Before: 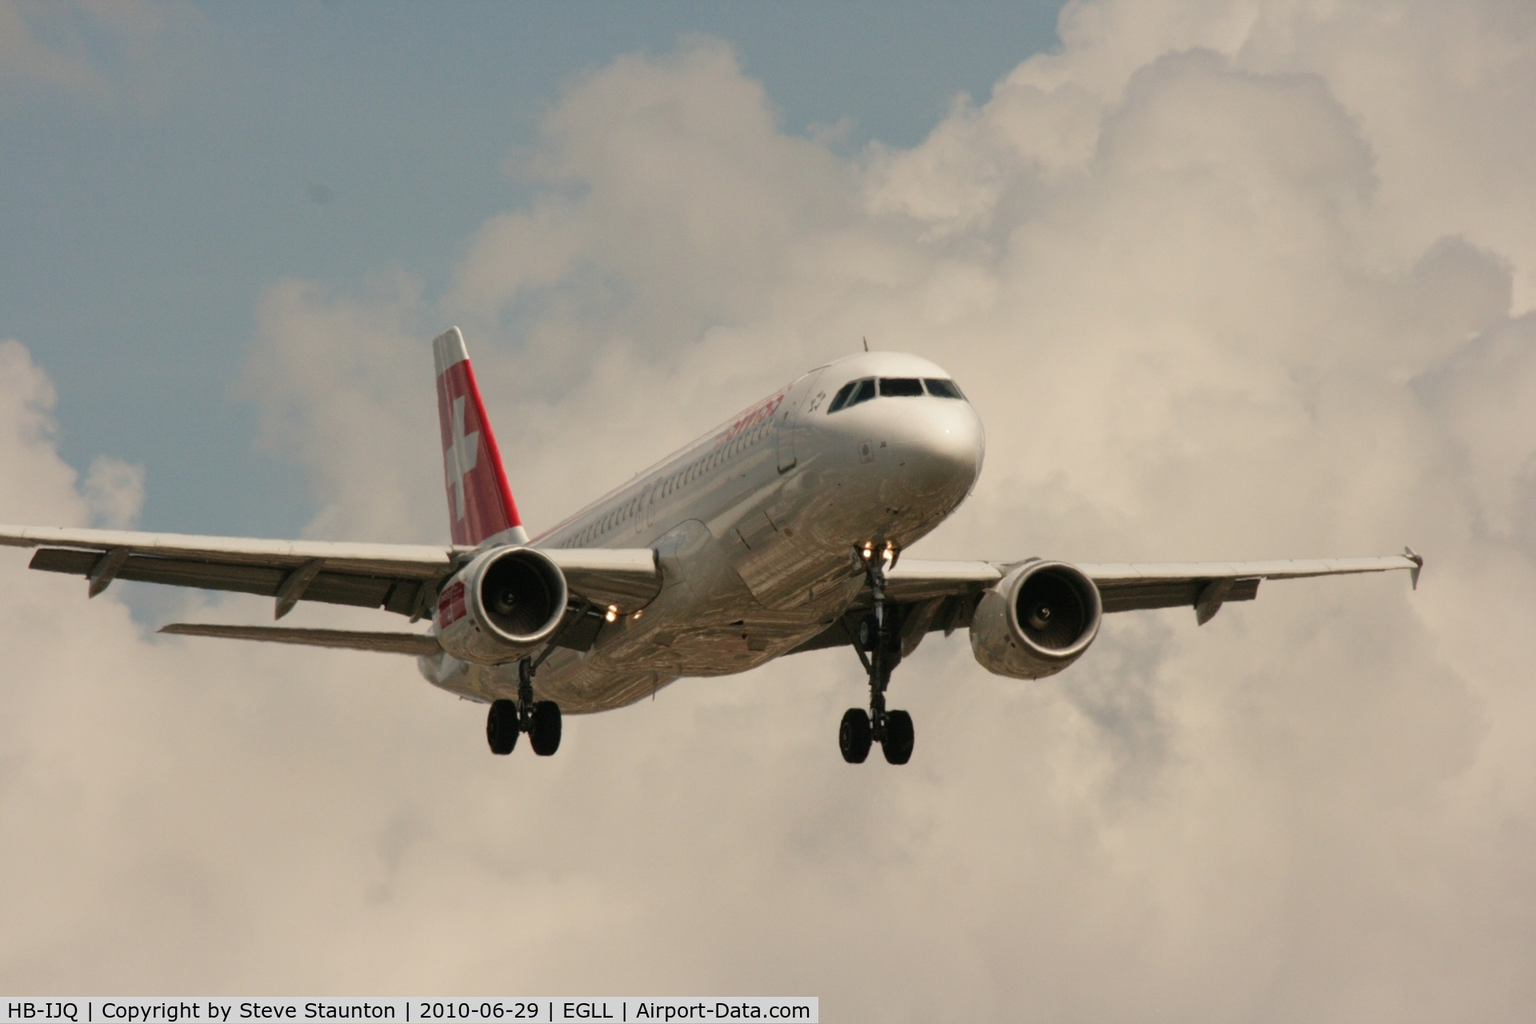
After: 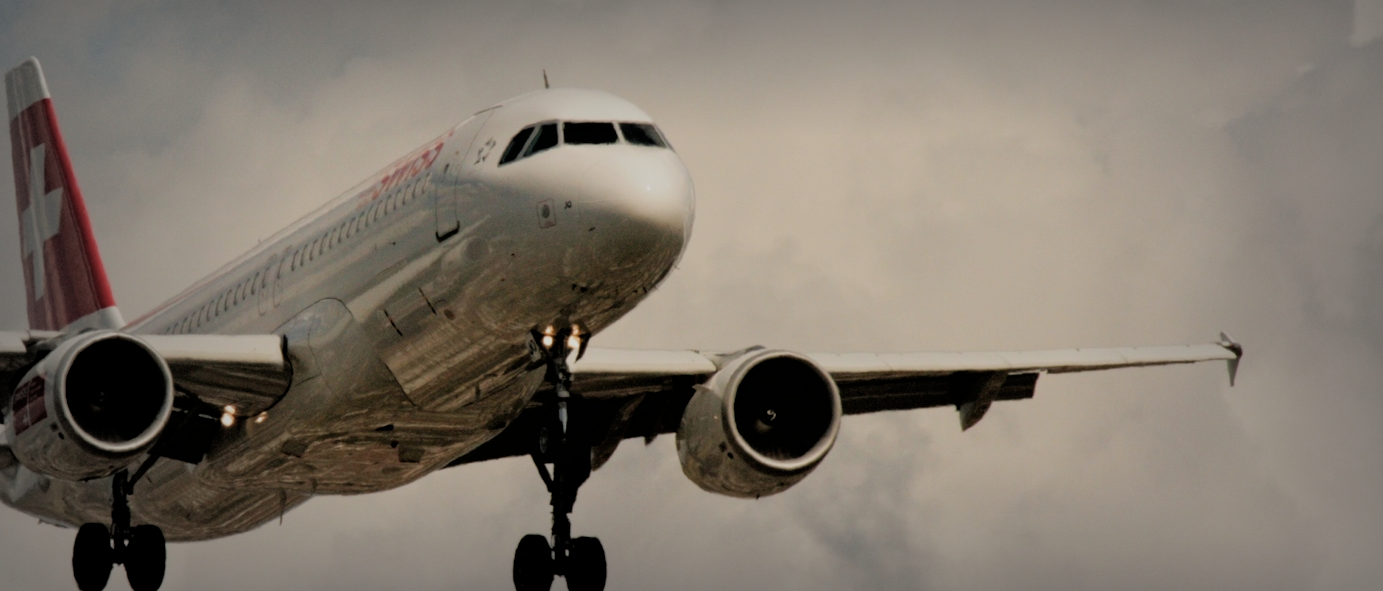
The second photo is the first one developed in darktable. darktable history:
crop and rotate: left 27.948%, top 27.44%, bottom 26.383%
vignetting: fall-off start 53.83%, automatic ratio true, width/height ratio 1.315, shape 0.209
haze removal: adaptive false
filmic rgb: black relative exposure -4.28 EV, white relative exposure 4.56 EV, hardness 2.38, contrast 1.051
